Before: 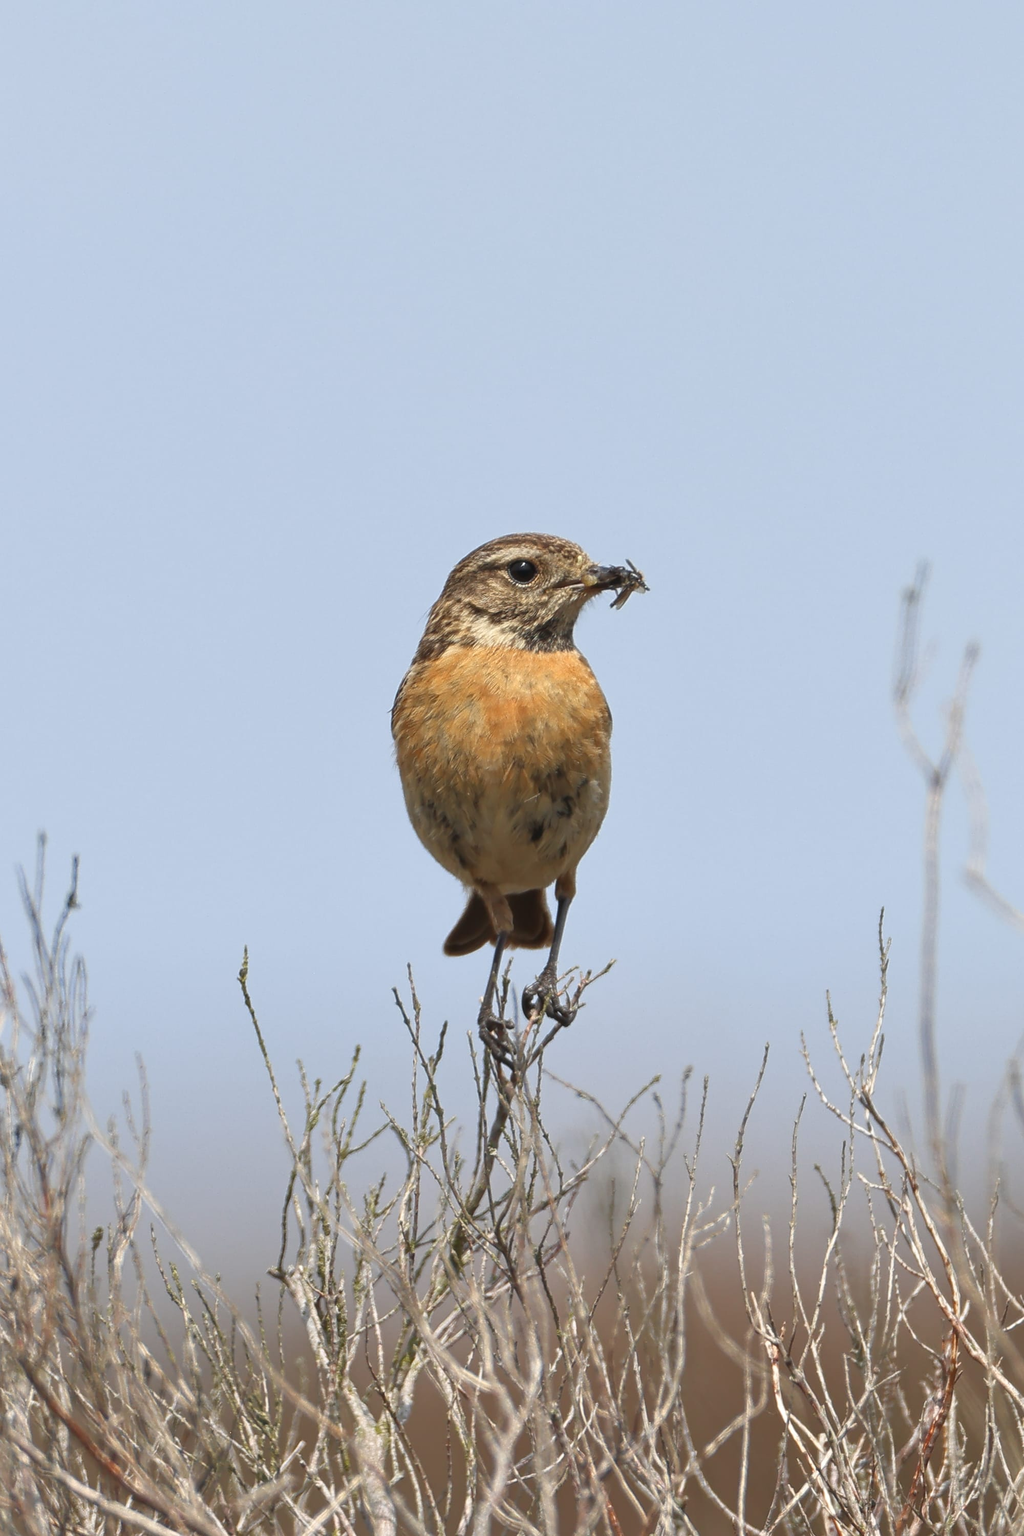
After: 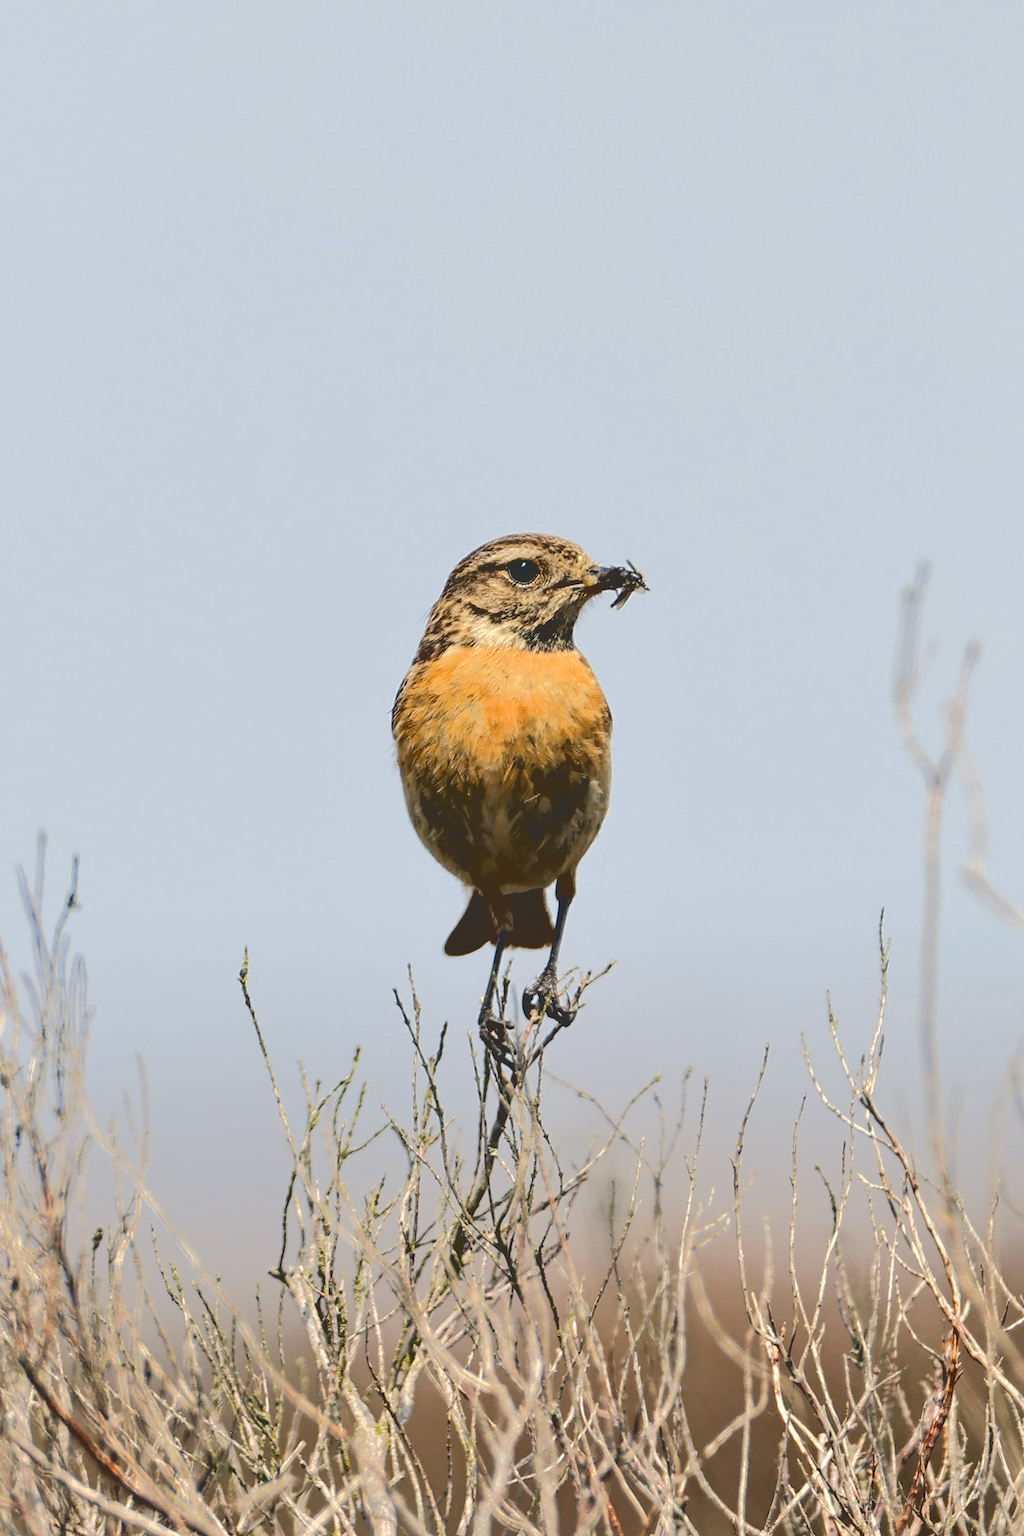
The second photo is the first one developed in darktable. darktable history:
exposure: compensate exposure bias true, compensate highlight preservation false
base curve: curves: ch0 [(0.065, 0.026) (0.236, 0.358) (0.53, 0.546) (0.777, 0.841) (0.924, 0.992)], preserve colors average RGB
color balance rgb: shadows lift › chroma 2%, shadows lift › hue 219.6°, power › hue 313.2°, highlights gain › chroma 3%, highlights gain › hue 75.6°, global offset › luminance 0.5%, perceptual saturation grading › global saturation 15.33%, perceptual saturation grading › highlights -19.33%, perceptual saturation grading › shadows 20%, global vibrance 20%
